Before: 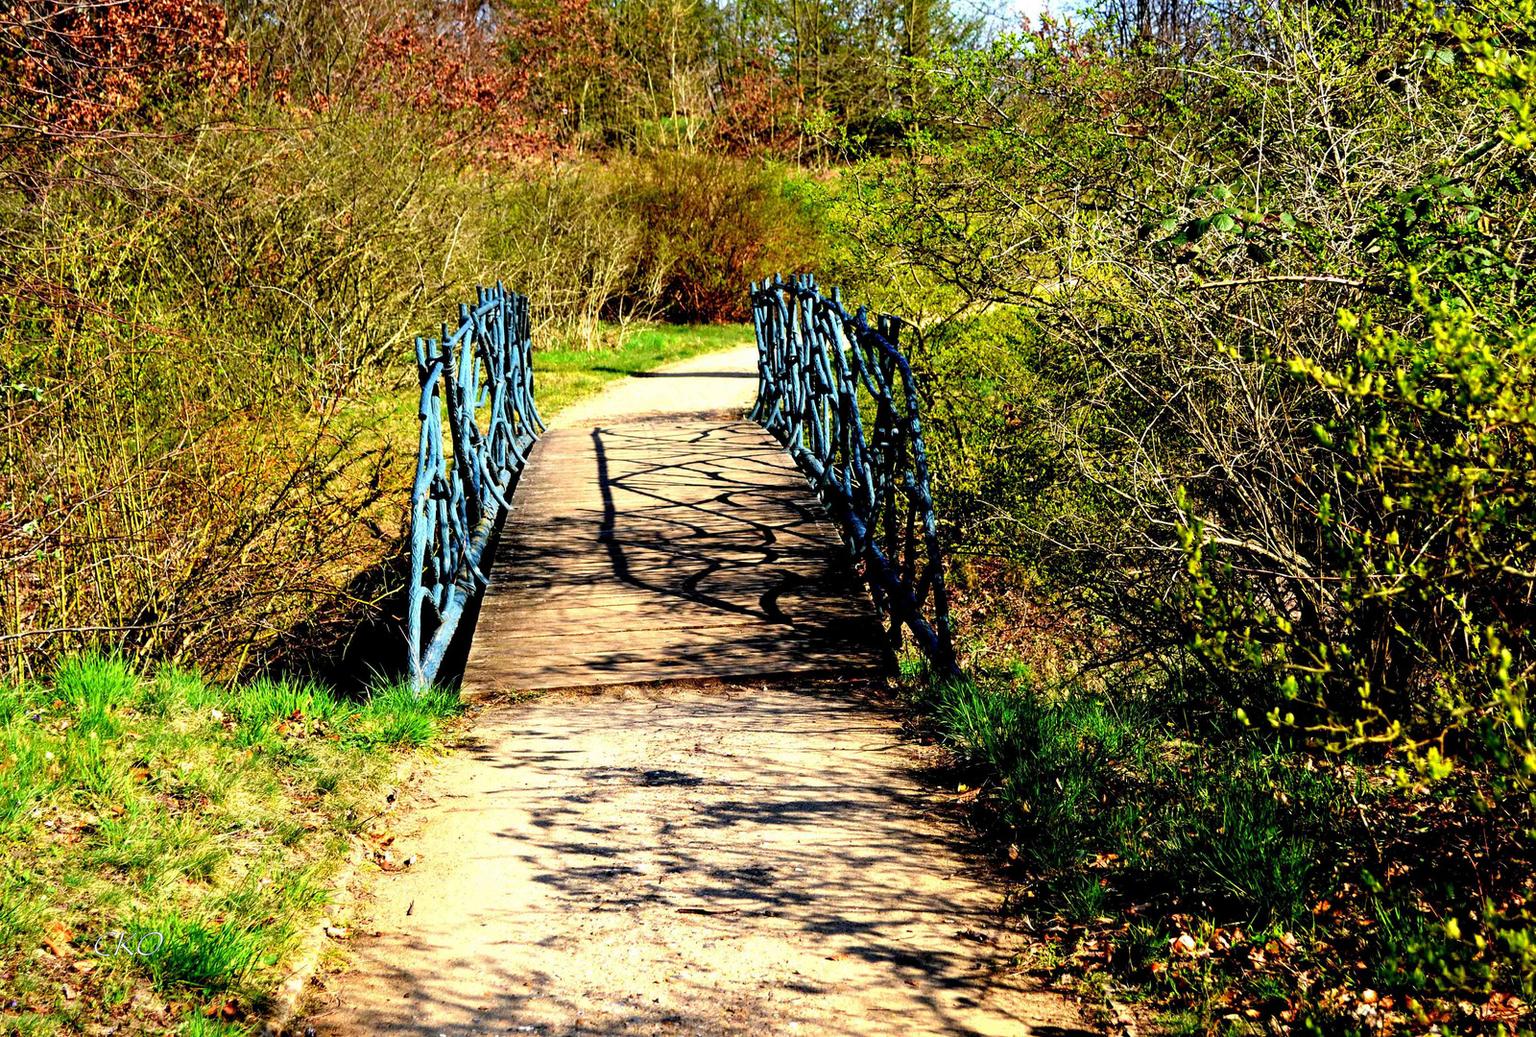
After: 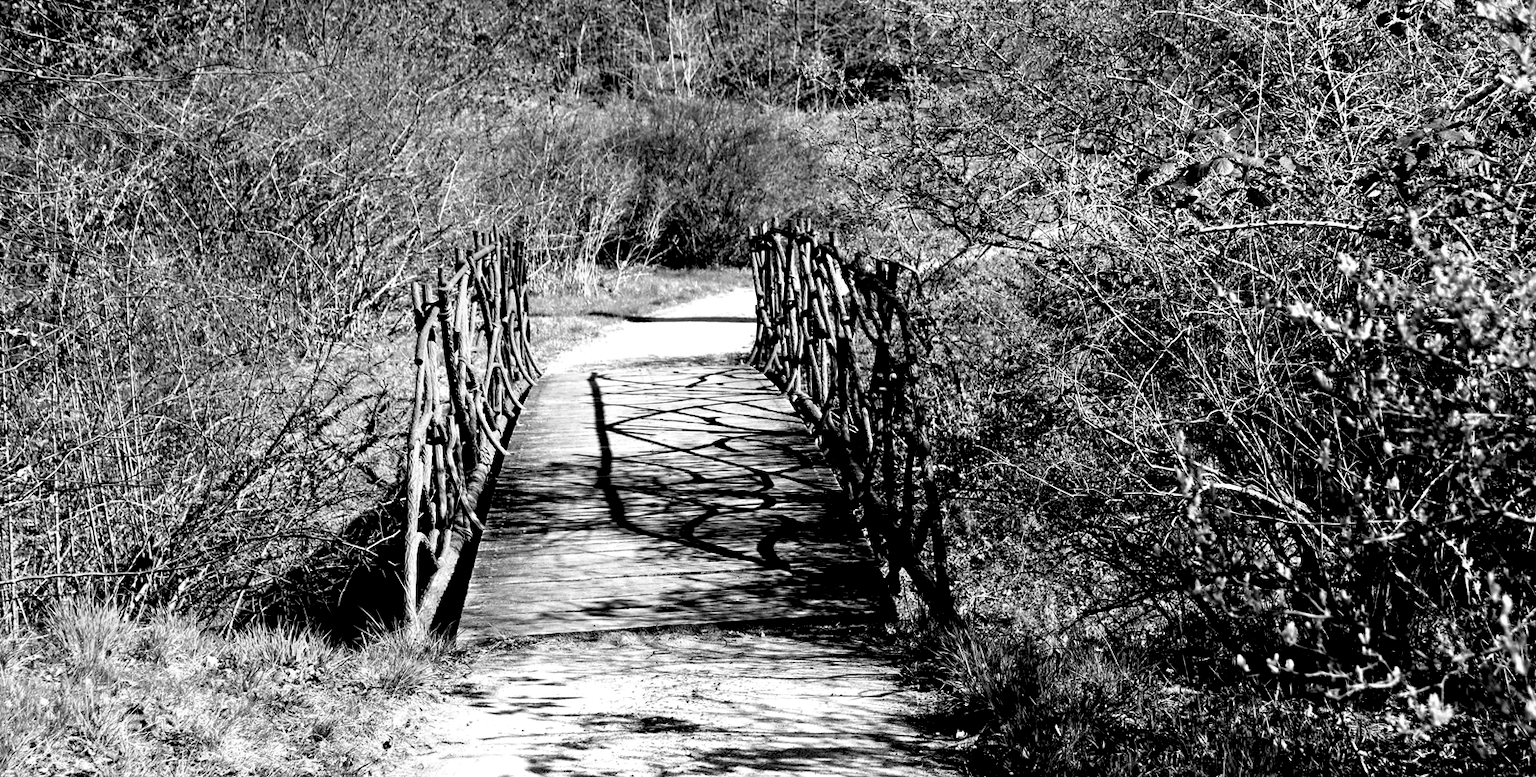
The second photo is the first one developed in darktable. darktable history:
exposure: black level correction 0.007, exposure 0.159 EV, compensate highlight preservation false
crop: left 0.387%, top 5.469%, bottom 19.809%
monochrome: on, module defaults
